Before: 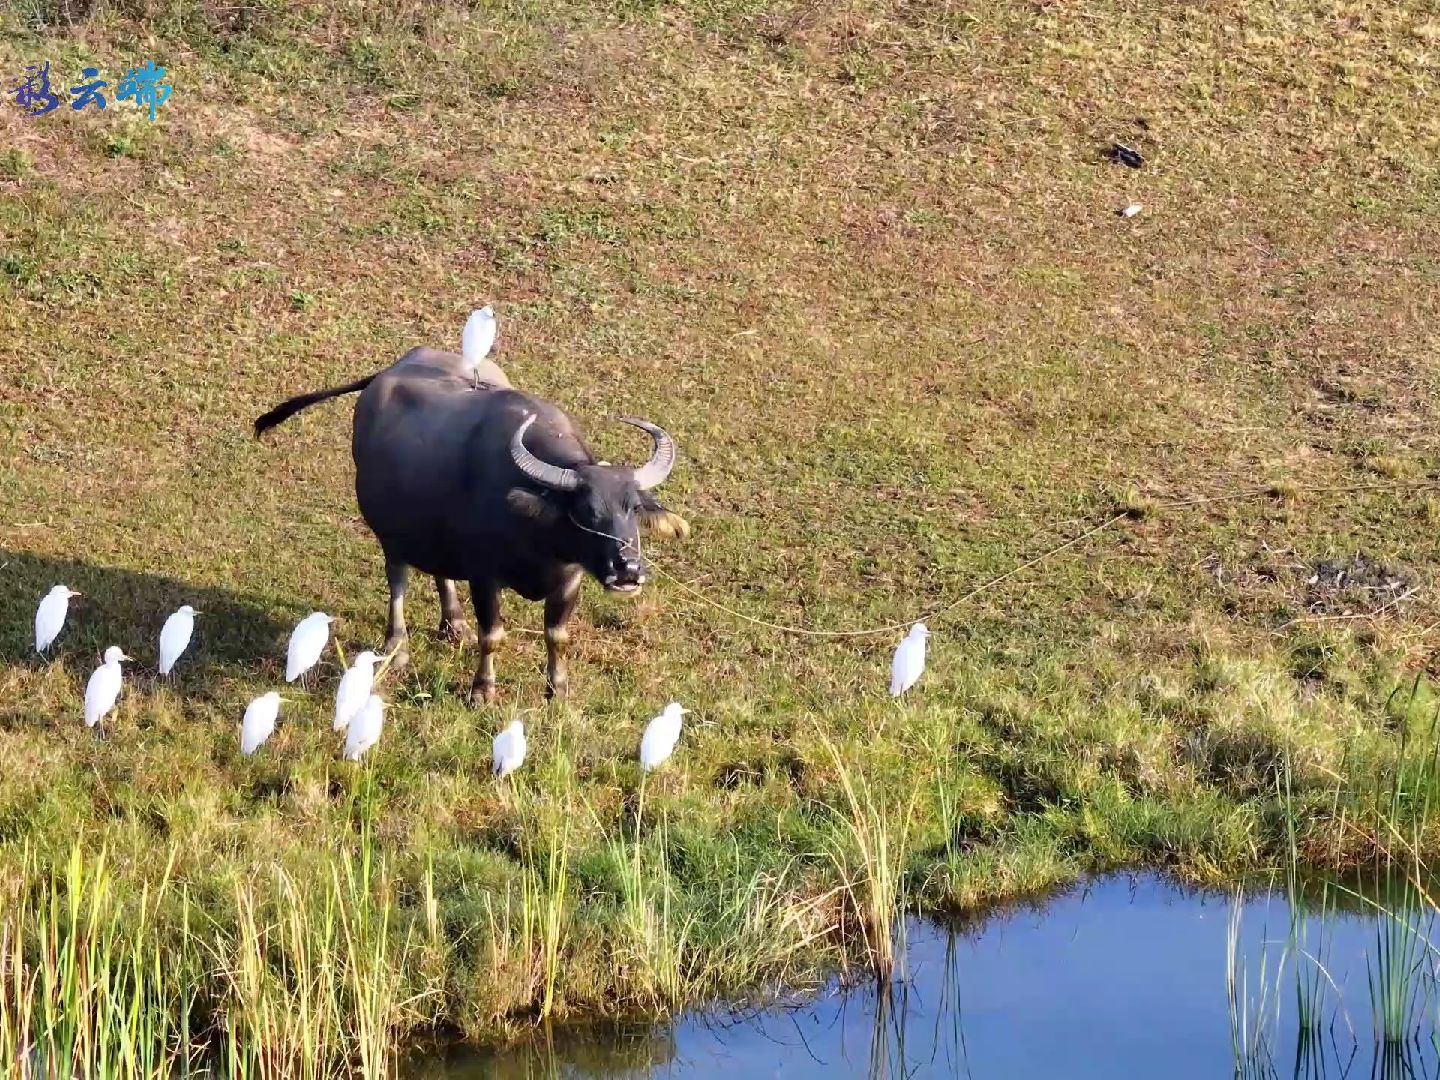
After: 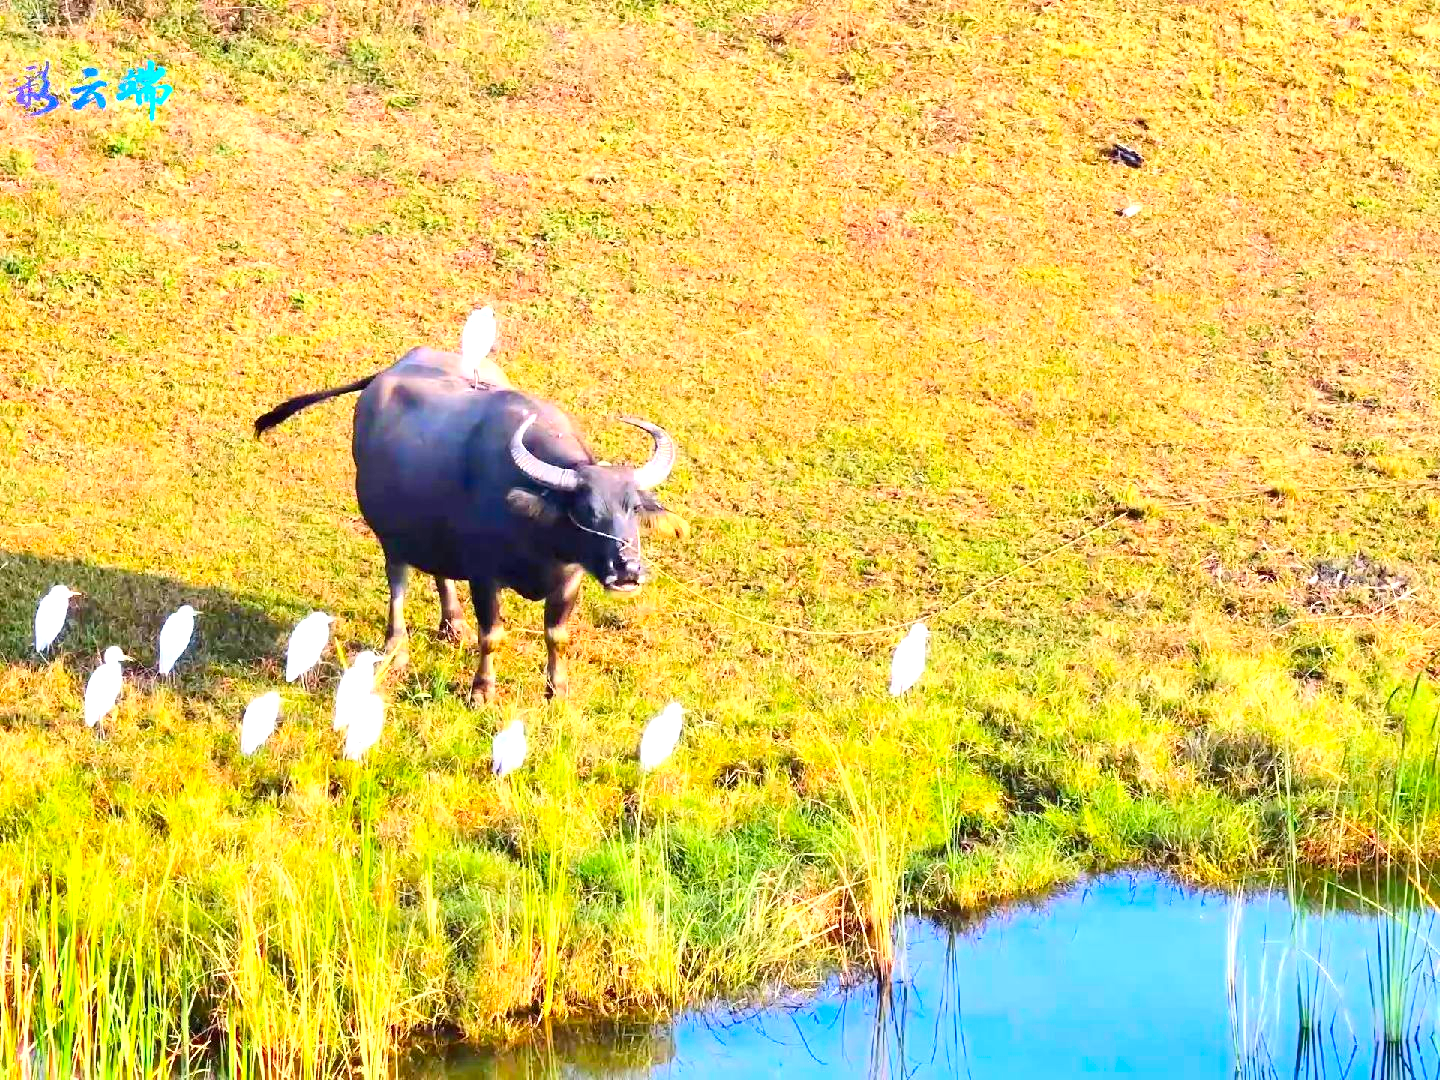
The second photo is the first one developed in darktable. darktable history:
contrast brightness saturation: contrast 0.197, brightness 0.202, saturation 0.81
exposure: black level correction 0, exposure 0.93 EV, compensate highlight preservation false
base curve: curves: ch0 [(0, 0) (0.283, 0.295) (1, 1)], preserve colors none
